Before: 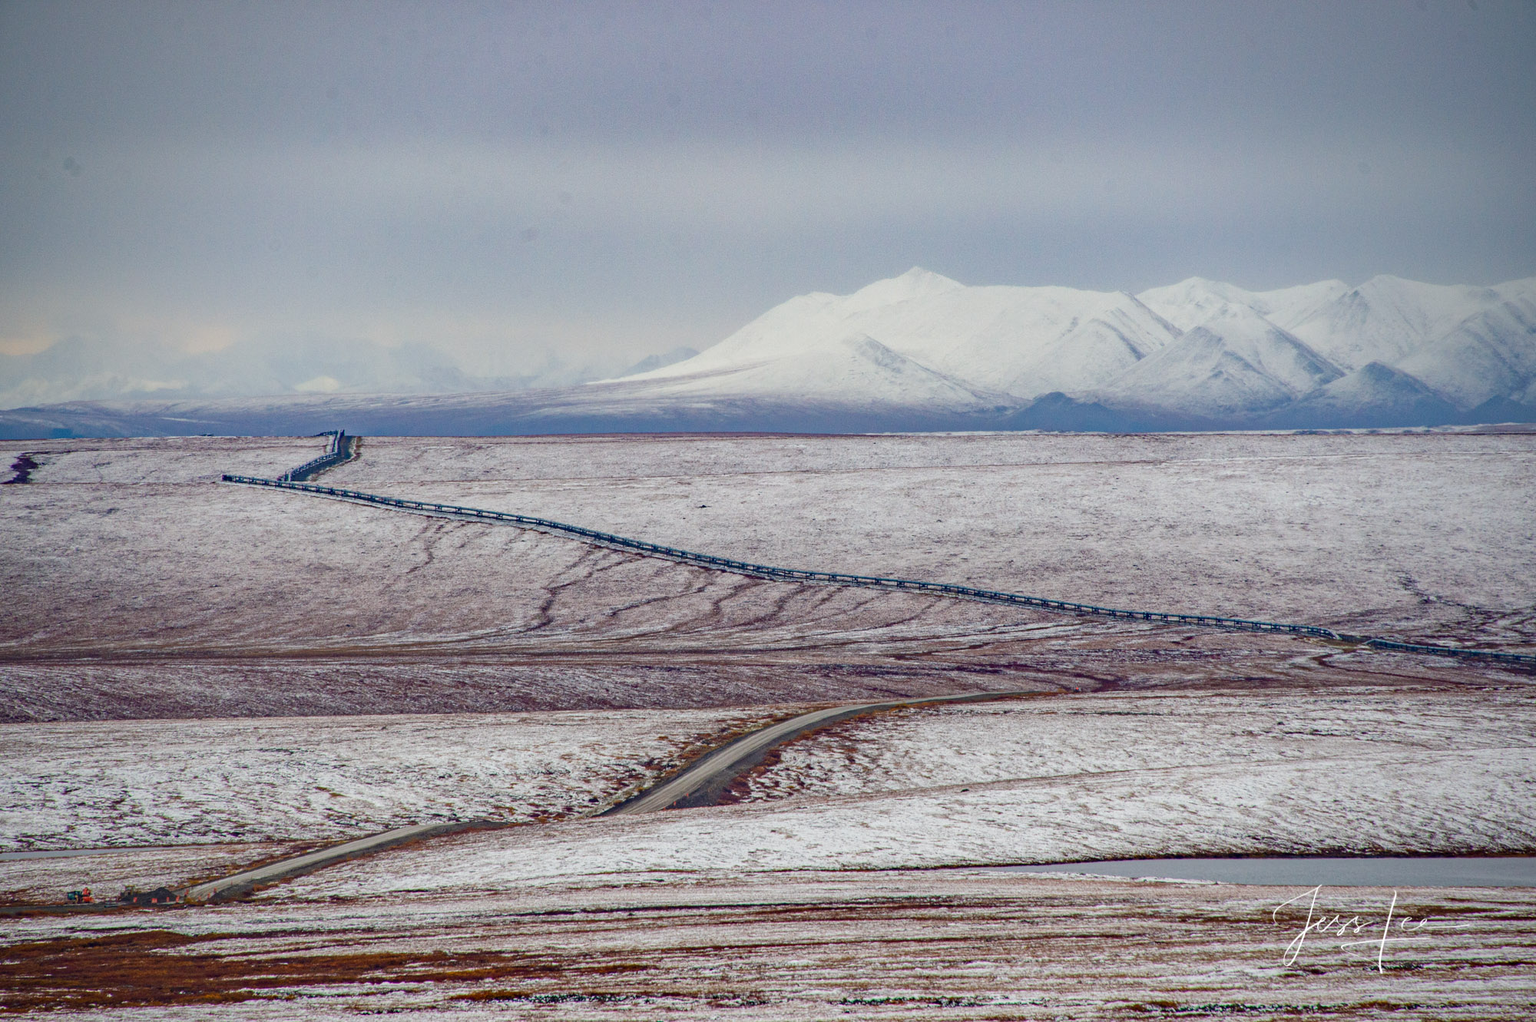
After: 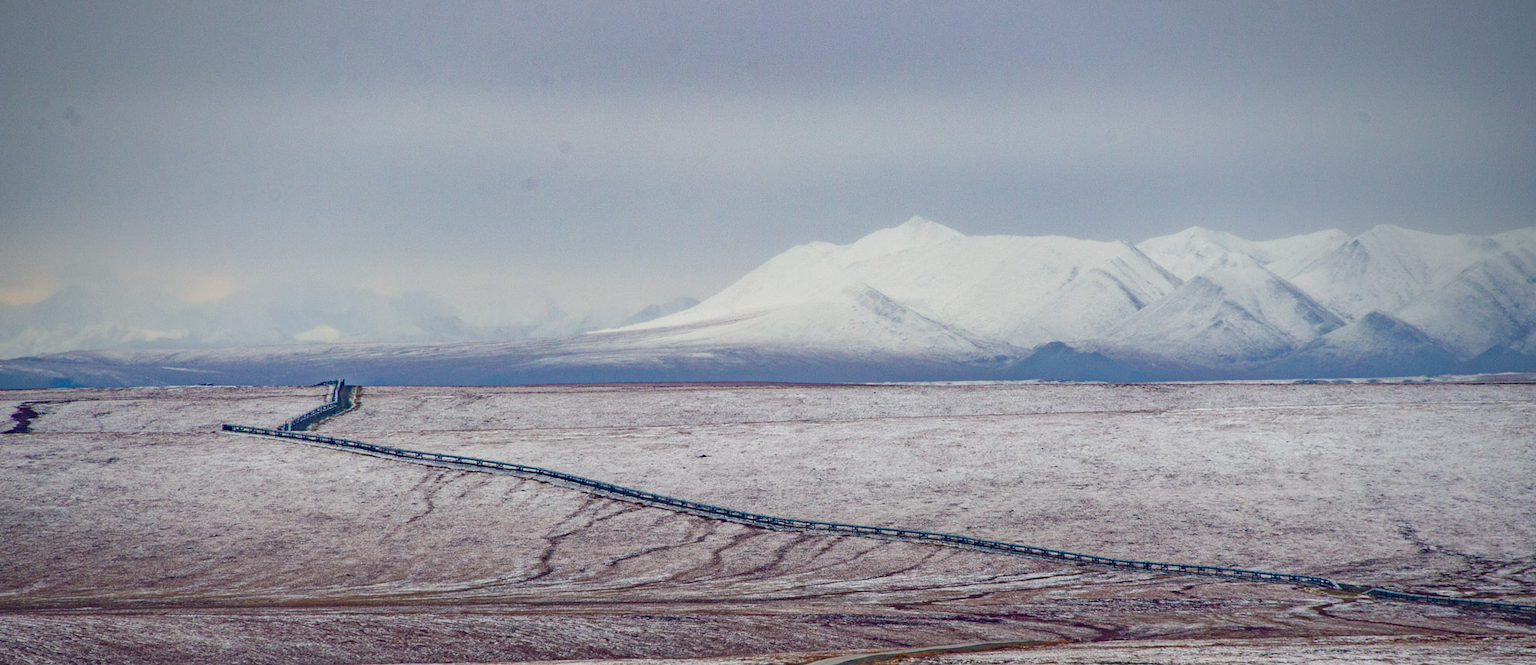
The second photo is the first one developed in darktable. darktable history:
crop and rotate: top 4.963%, bottom 29.882%
shadows and highlights: shadows 31.19, highlights -0.006, soften with gaussian
